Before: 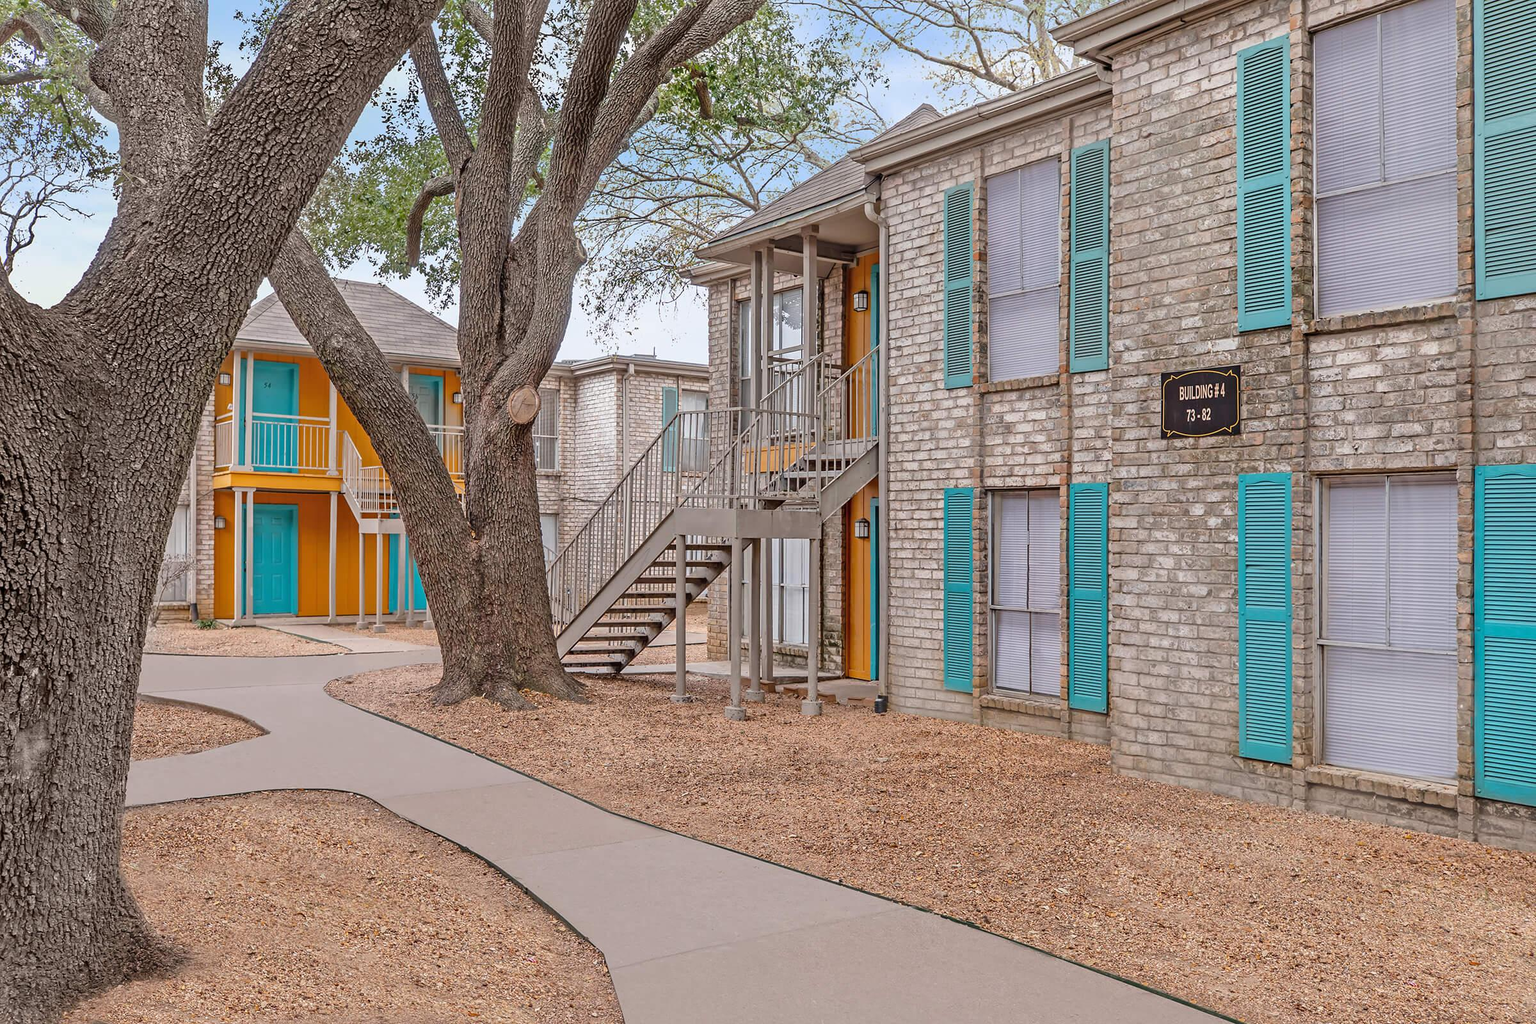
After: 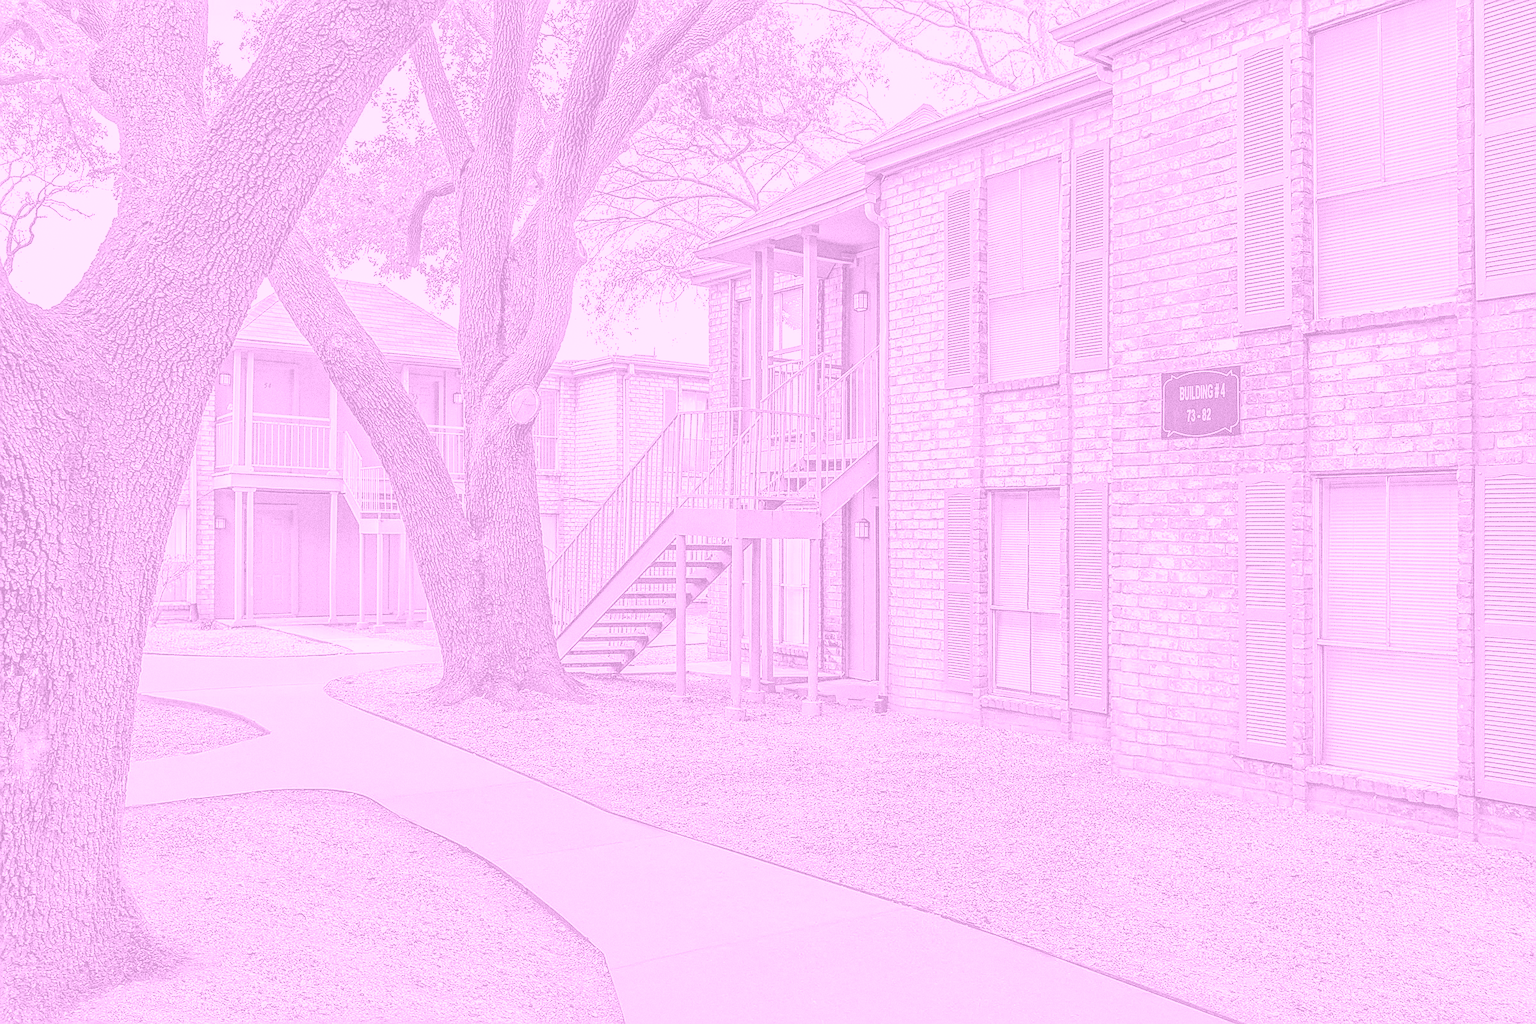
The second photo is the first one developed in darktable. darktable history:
local contrast: detail 130%
colorize: hue 331.2°, saturation 75%, source mix 30.28%, lightness 70.52%, version 1
tone curve: curves: ch0 [(0, 0.029) (0.253, 0.237) (1, 0.945)]; ch1 [(0, 0) (0.401, 0.42) (0.442, 0.47) (0.492, 0.498) (0.511, 0.523) (0.557, 0.565) (0.66, 0.683) (1, 1)]; ch2 [(0, 0) (0.394, 0.413) (0.5, 0.5) (0.578, 0.568) (1, 1)], color space Lab, independent channels, preserve colors none
exposure: exposure 1 EV, compensate highlight preservation false
grain: coarseness 0.09 ISO, strength 40%
sharpen: radius 1.4, amount 1.25, threshold 0.7
shadows and highlights: on, module defaults
